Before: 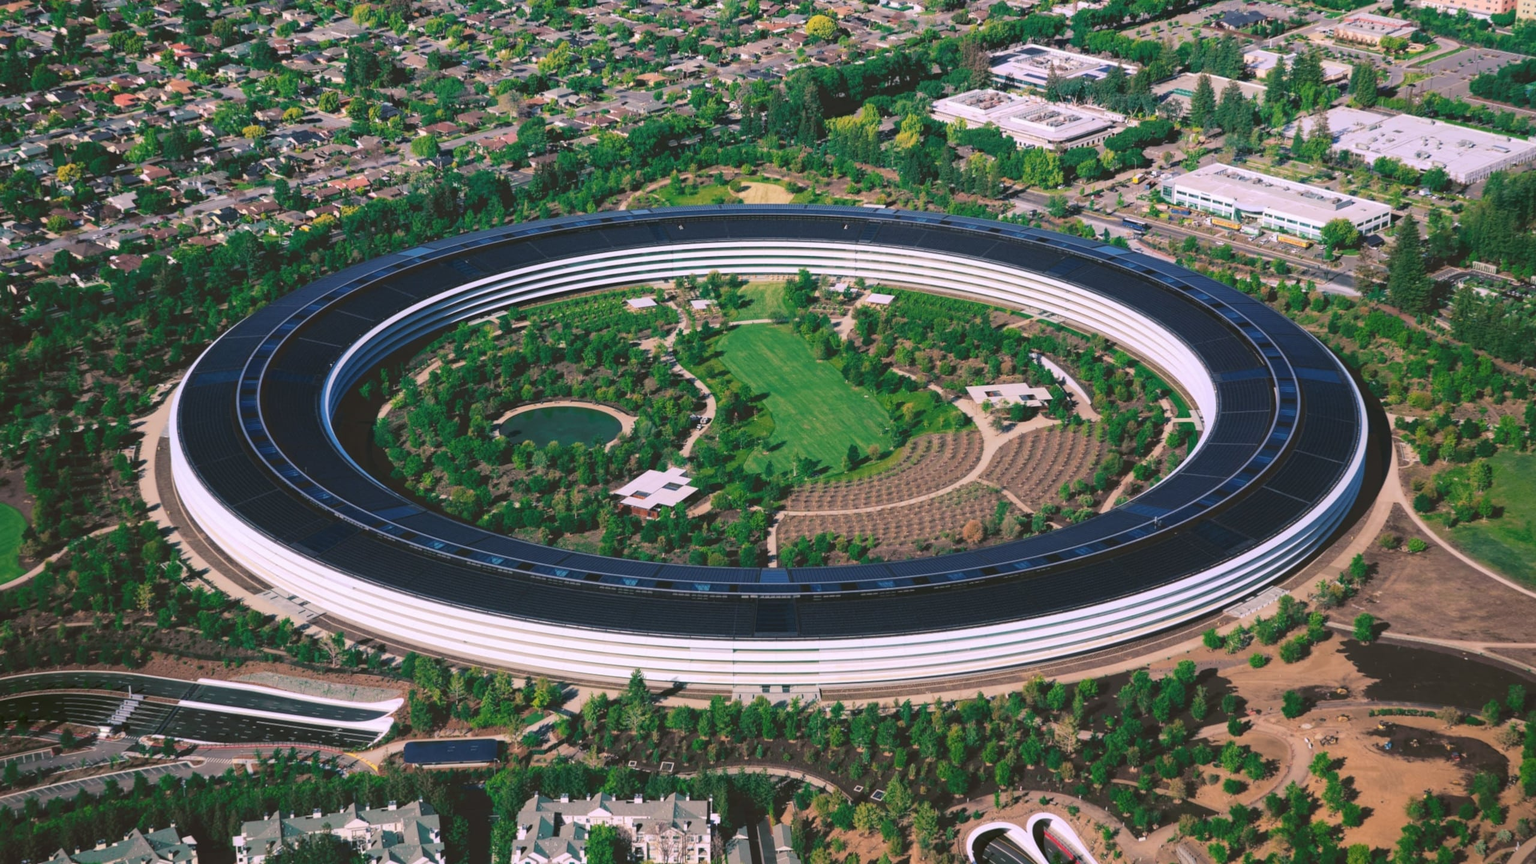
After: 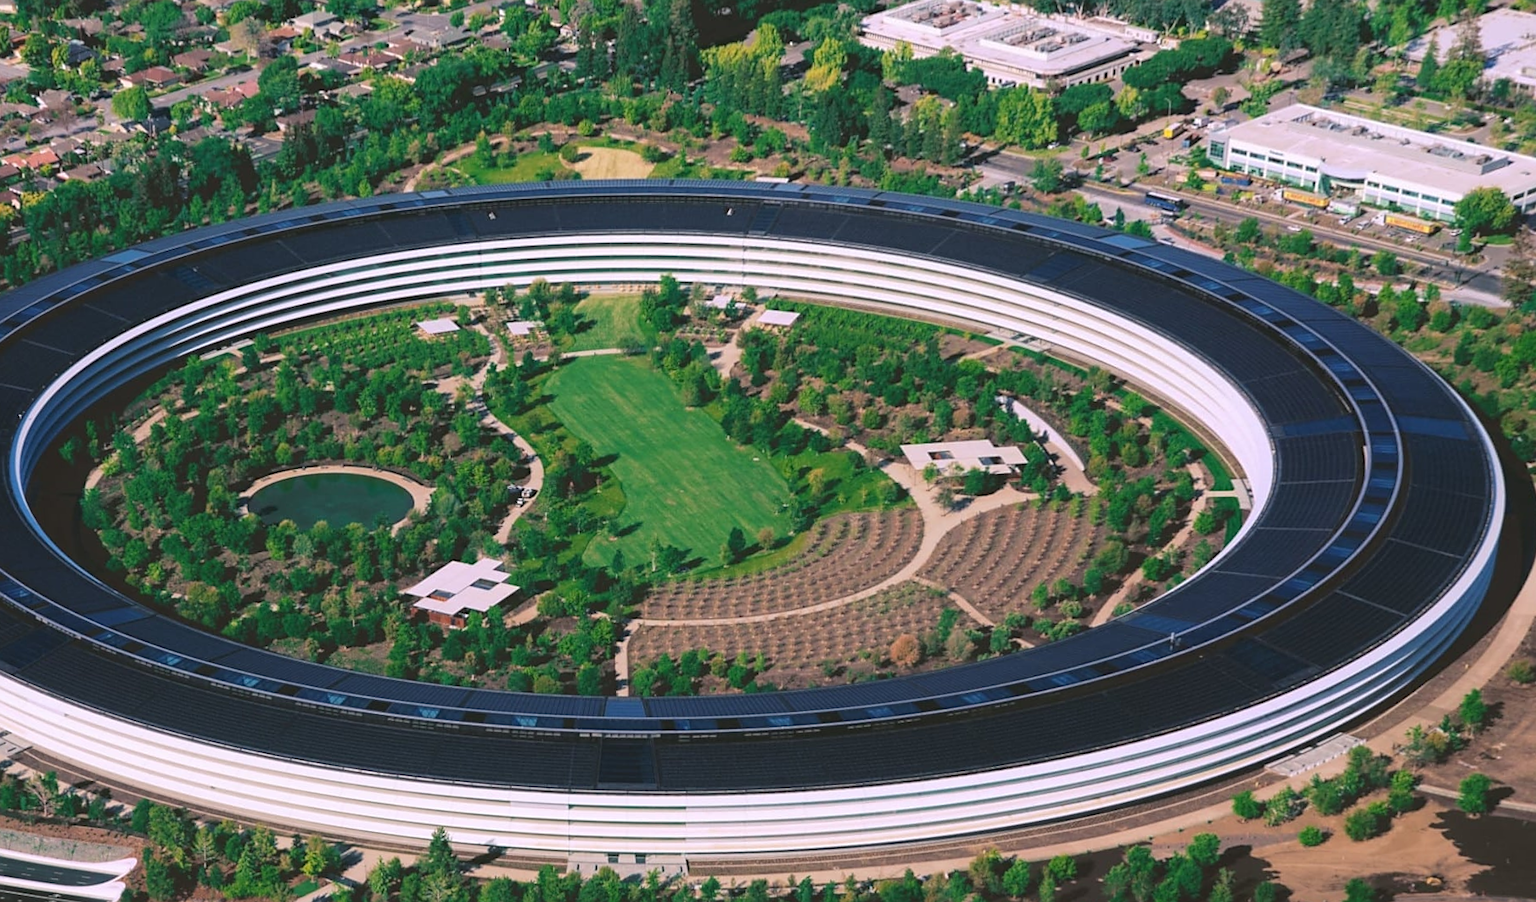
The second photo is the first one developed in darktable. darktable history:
rotate and perspective: rotation 0.062°, lens shift (vertical) 0.115, lens shift (horizontal) -0.133, crop left 0.047, crop right 0.94, crop top 0.061, crop bottom 0.94
crop: left 16.768%, top 8.653%, right 8.362%, bottom 12.485%
sharpen: radius 1.864, amount 0.398, threshold 1.271
